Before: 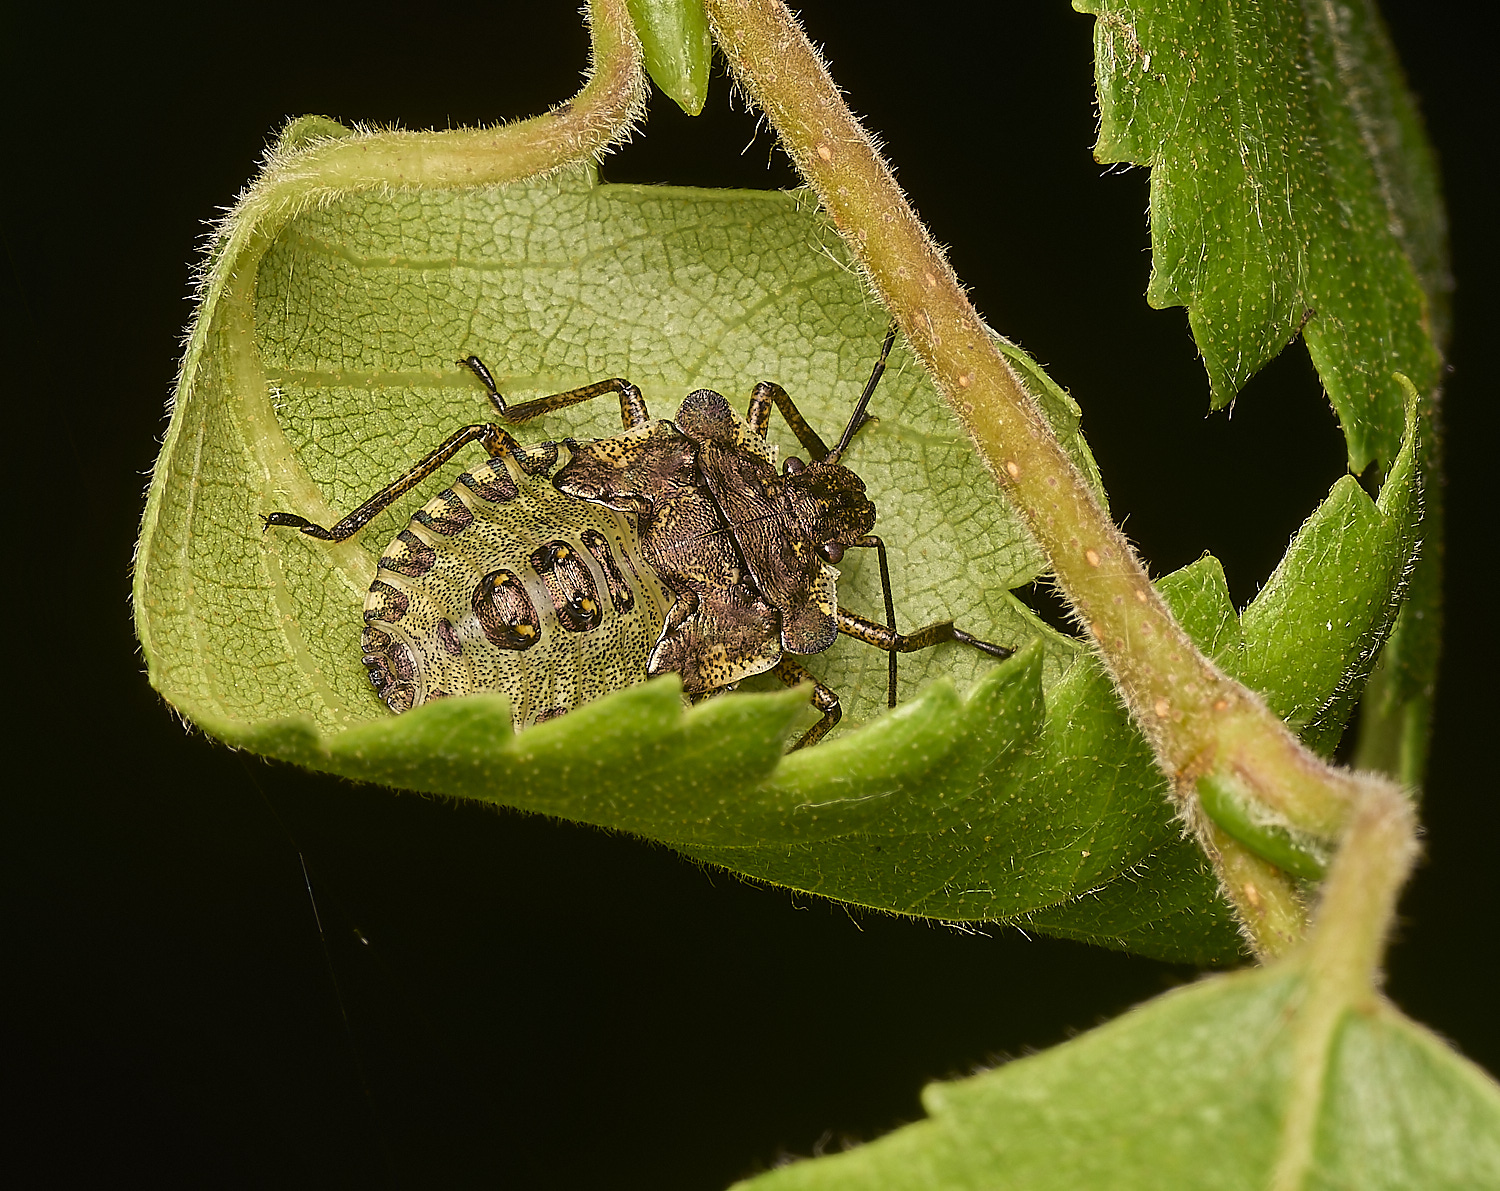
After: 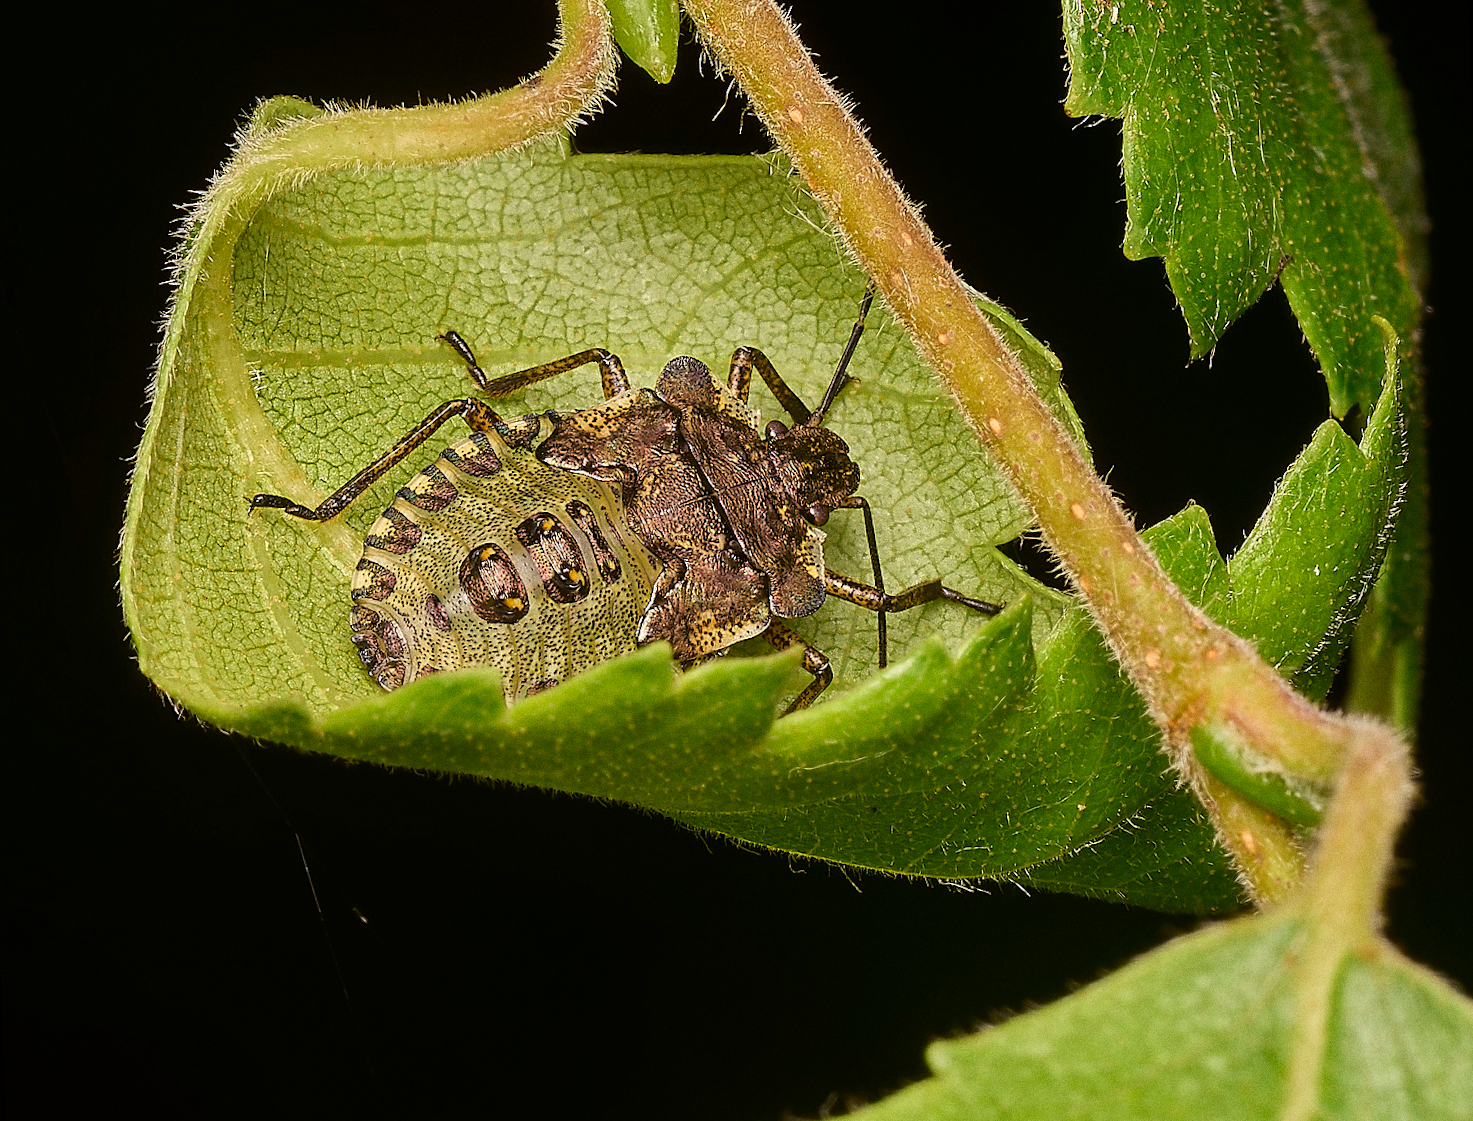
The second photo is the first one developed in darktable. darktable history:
rotate and perspective: rotation -2°, crop left 0.022, crop right 0.978, crop top 0.049, crop bottom 0.951
grain: on, module defaults
